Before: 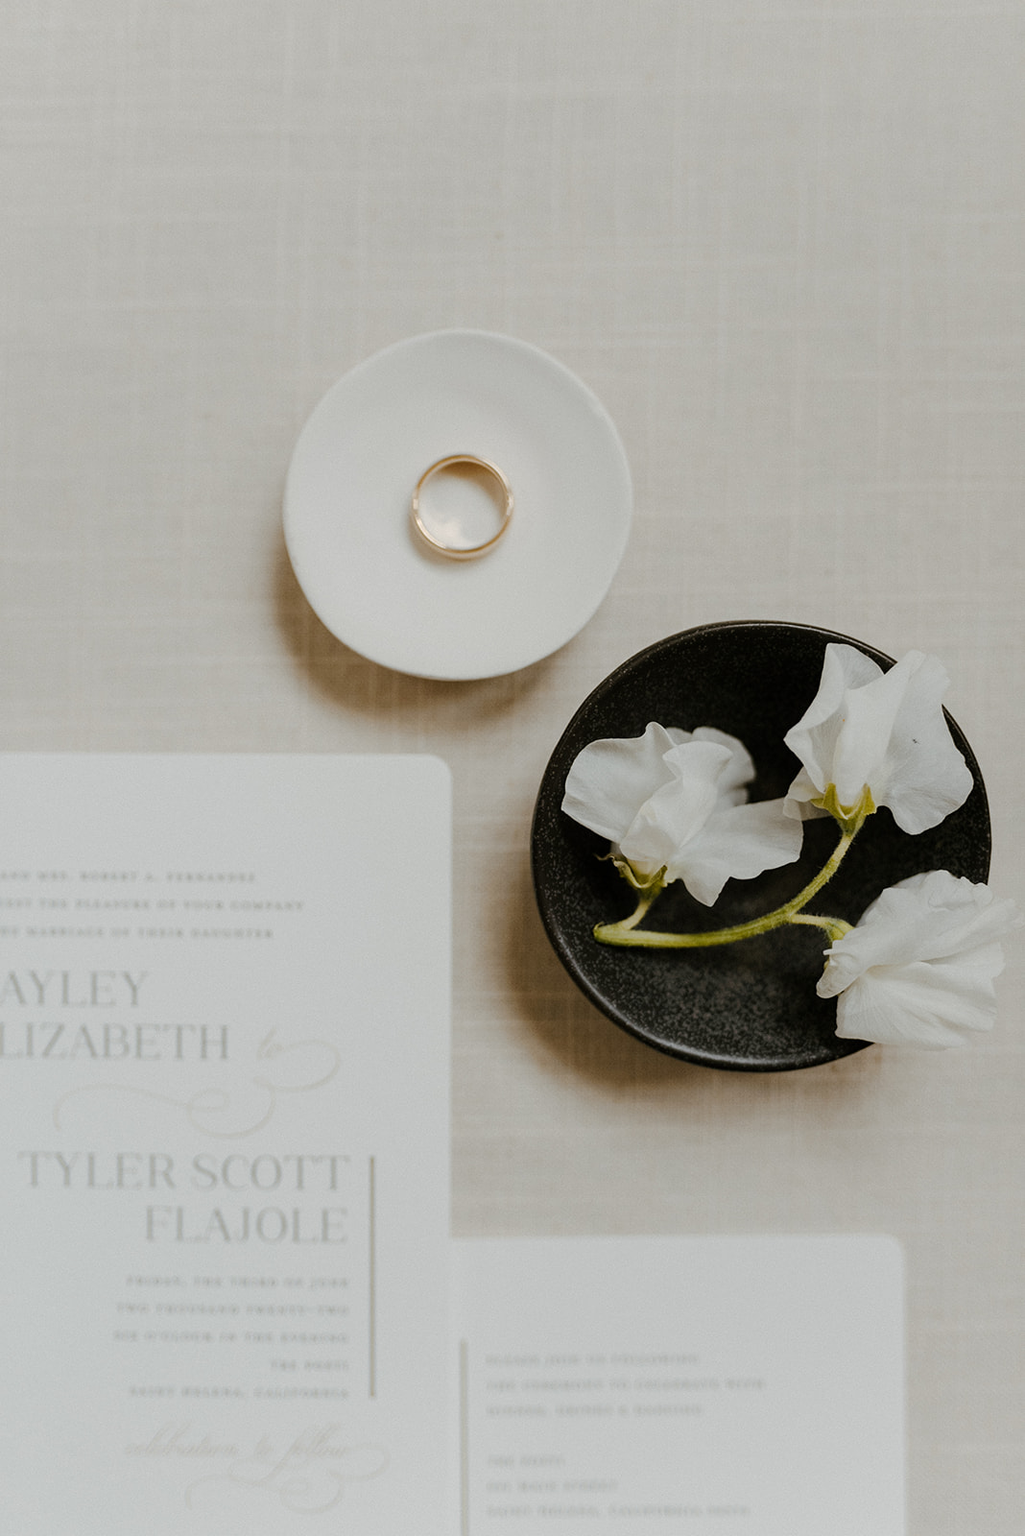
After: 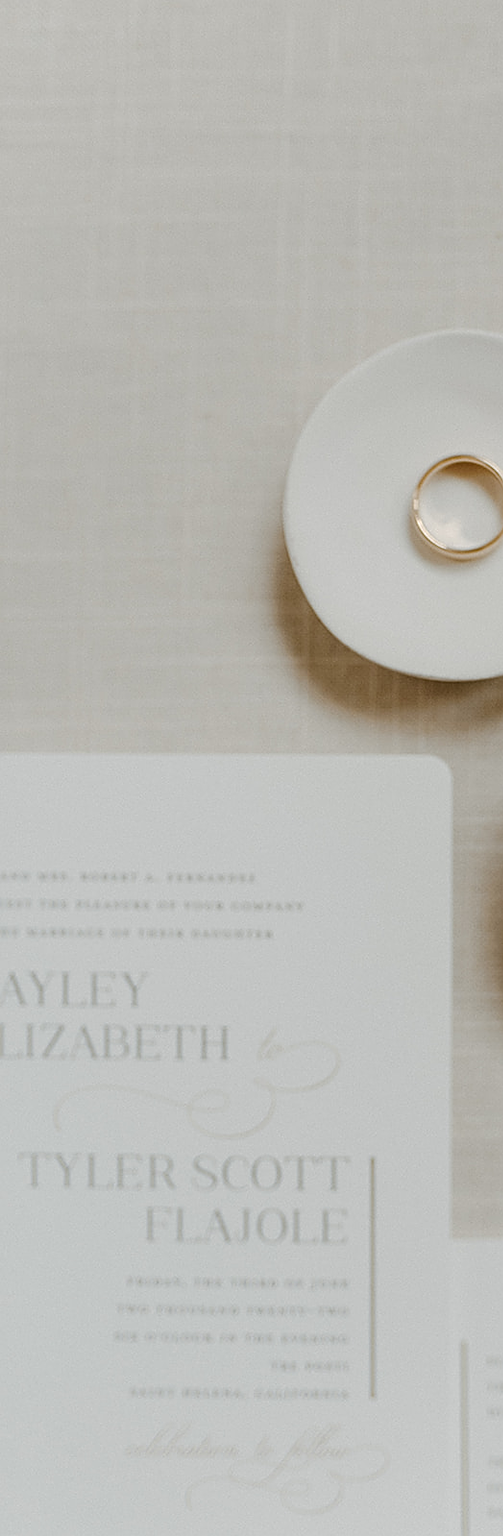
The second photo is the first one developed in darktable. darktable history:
crop and rotate: left 0%, top 0%, right 50.845%
sharpen: on, module defaults
